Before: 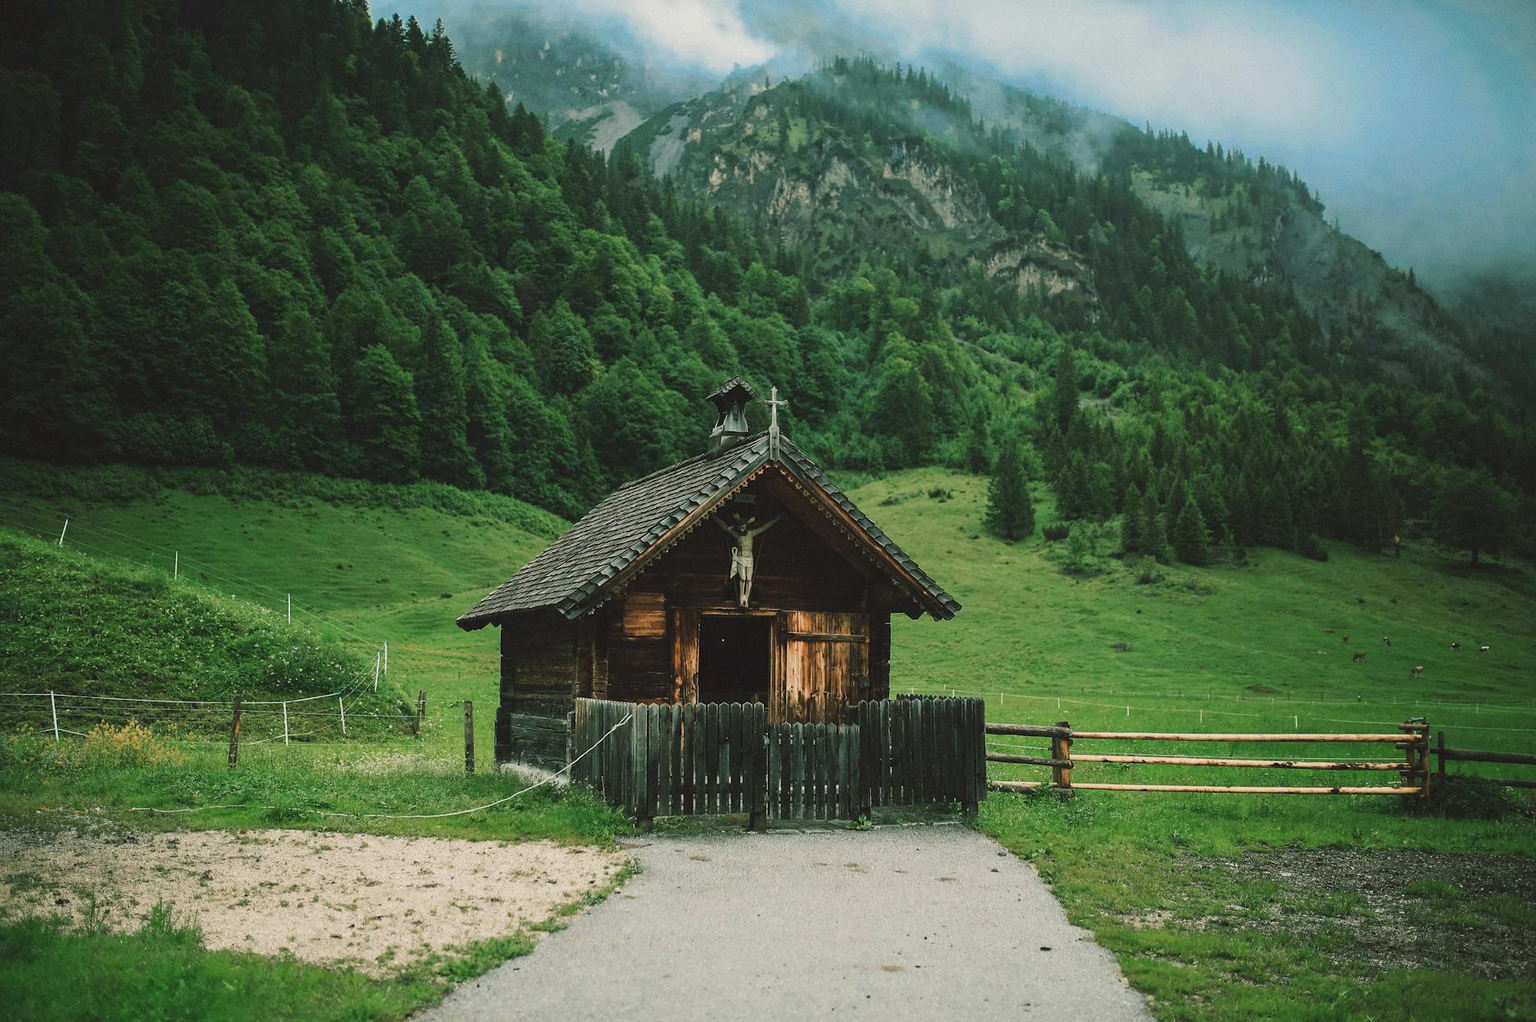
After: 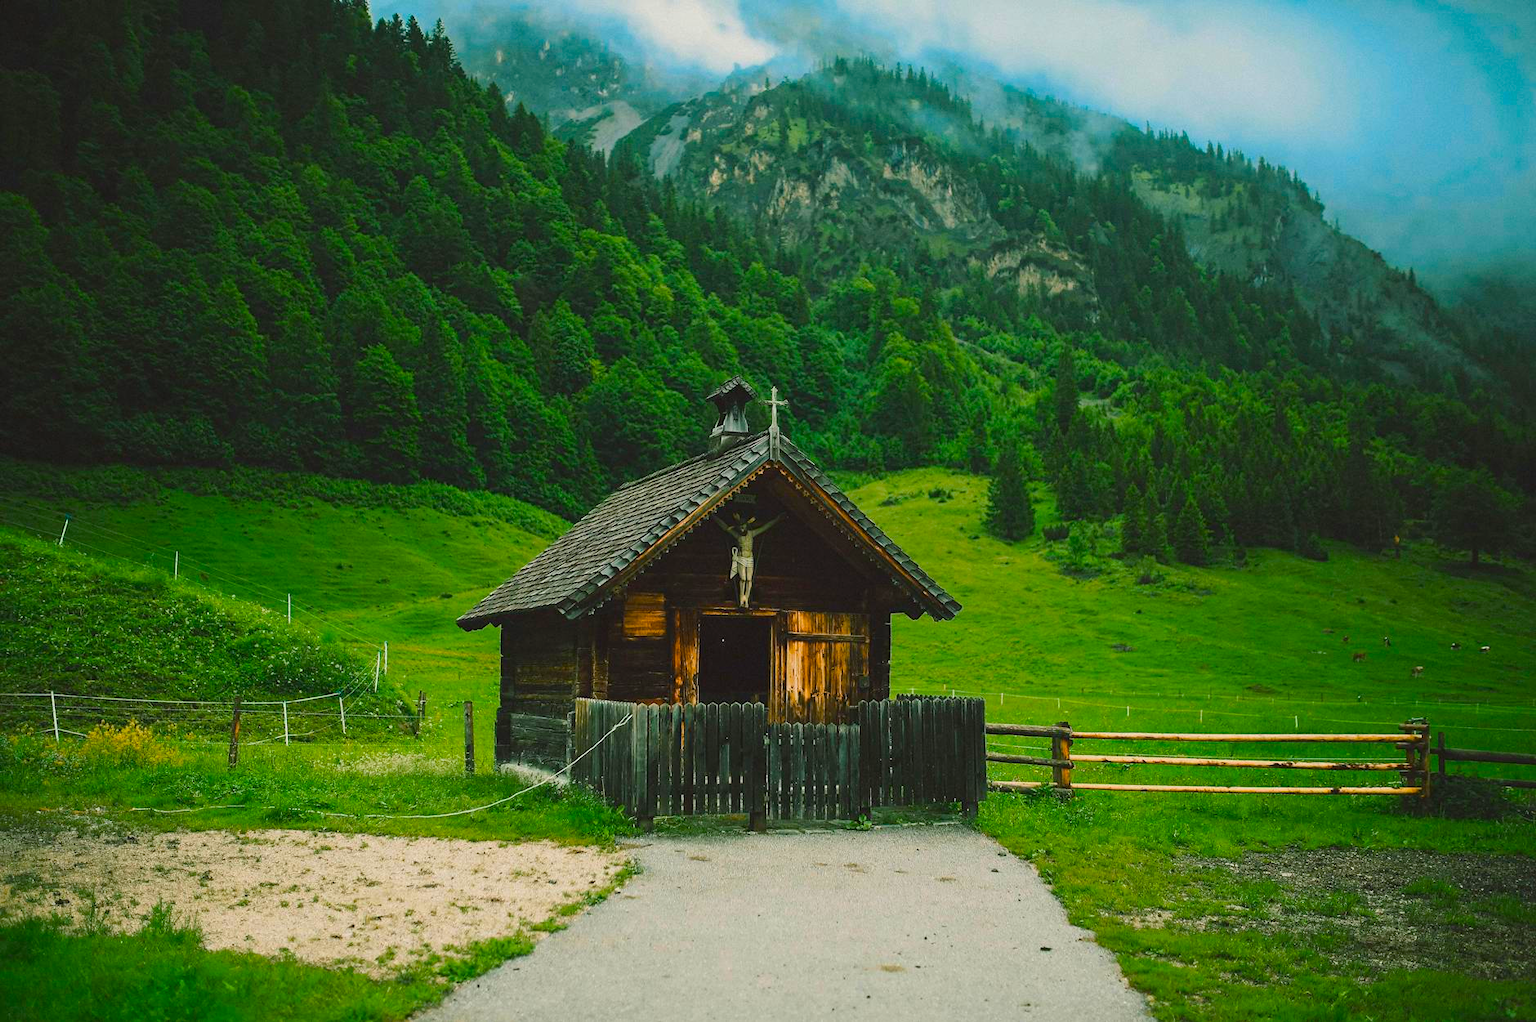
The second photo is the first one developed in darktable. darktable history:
color balance rgb: shadows fall-off 299.068%, white fulcrum 1.99 EV, highlights fall-off 298.306%, linear chroma grading › global chroma 15.198%, perceptual saturation grading › global saturation 20.993%, perceptual saturation grading › highlights -20%, perceptual saturation grading › shadows 29.631%, mask middle-gray fulcrum 99.307%, contrast gray fulcrum 38.315%
